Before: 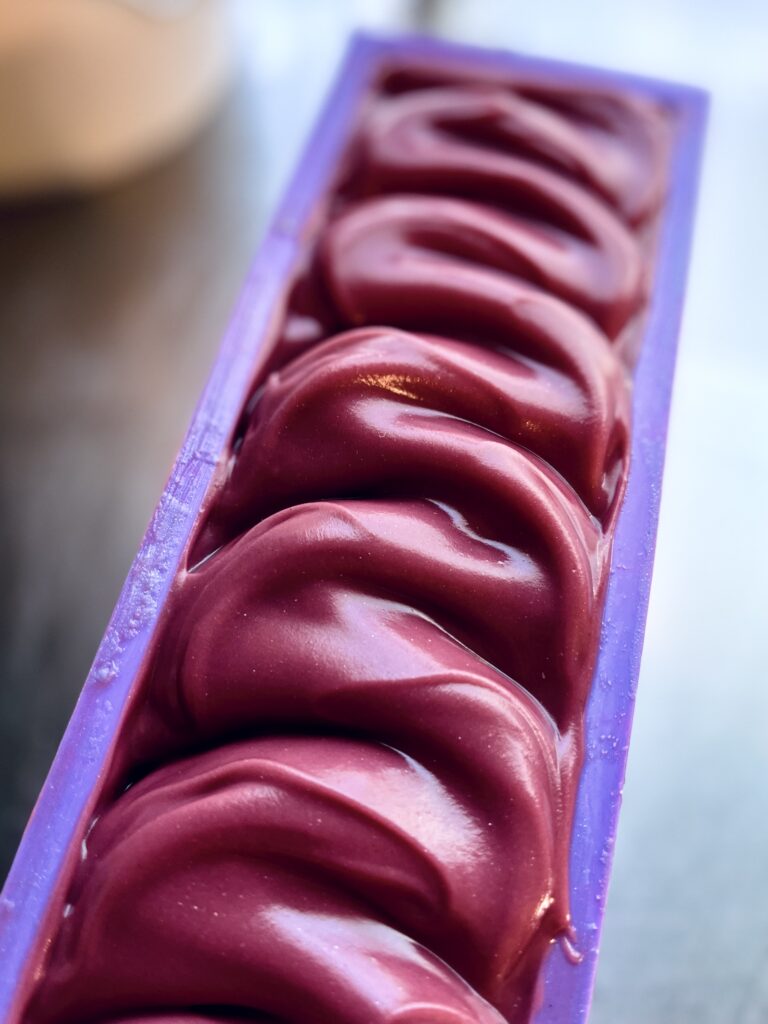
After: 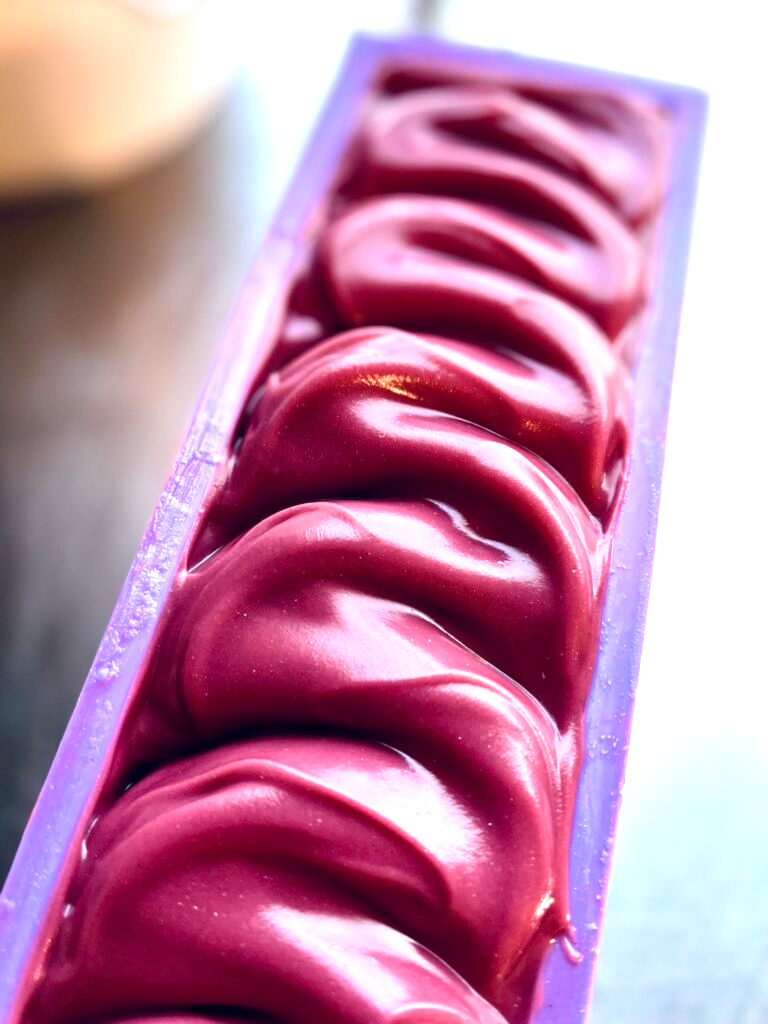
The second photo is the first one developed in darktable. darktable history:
exposure: exposure 0.516 EV, compensate exposure bias true, compensate highlight preservation false
